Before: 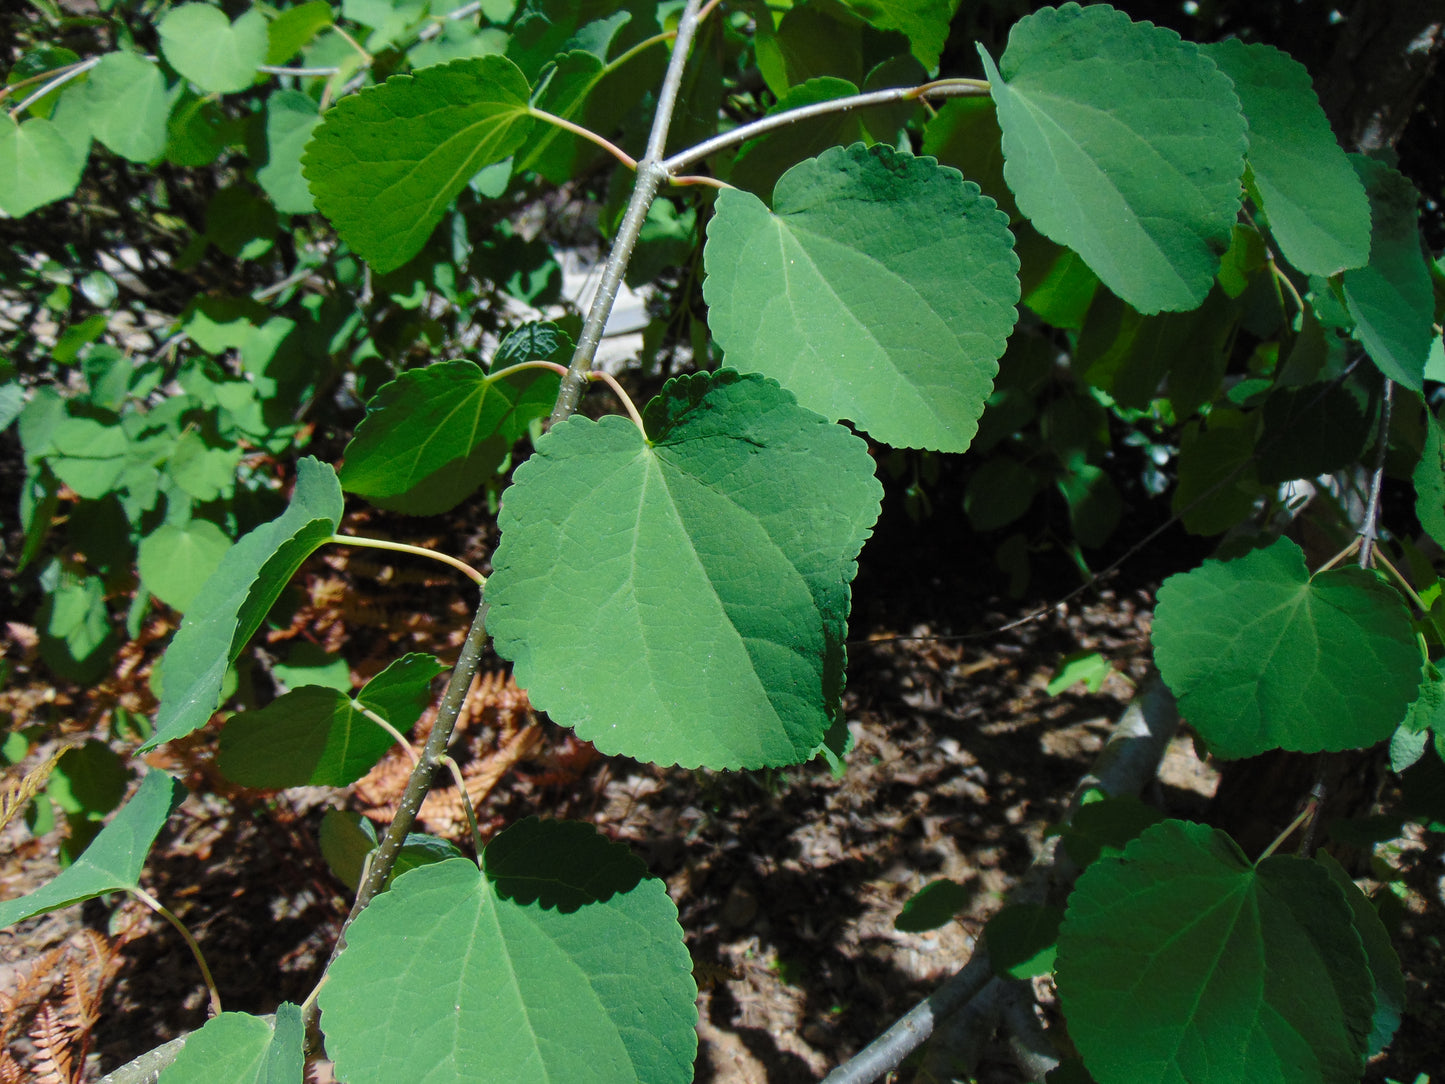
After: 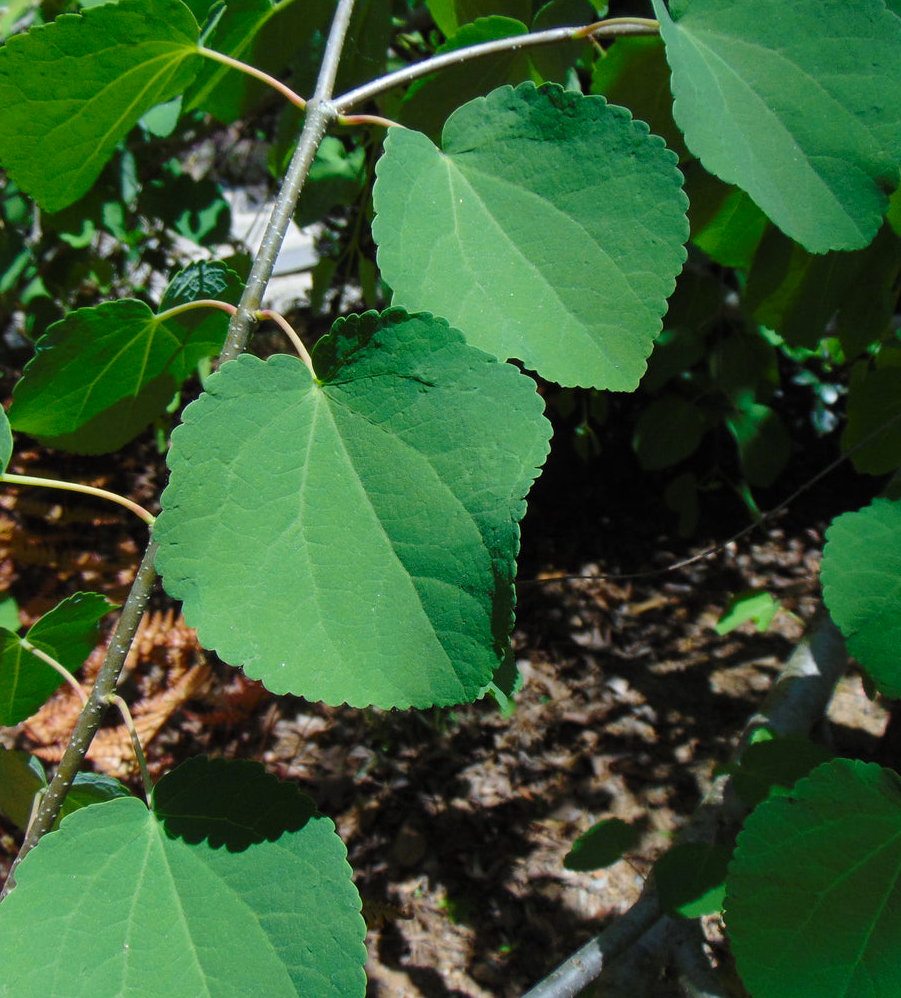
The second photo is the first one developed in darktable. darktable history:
crop and rotate: left 22.918%, top 5.629%, right 14.711%, bottom 2.247%
color balance rgb: global vibrance 20%
